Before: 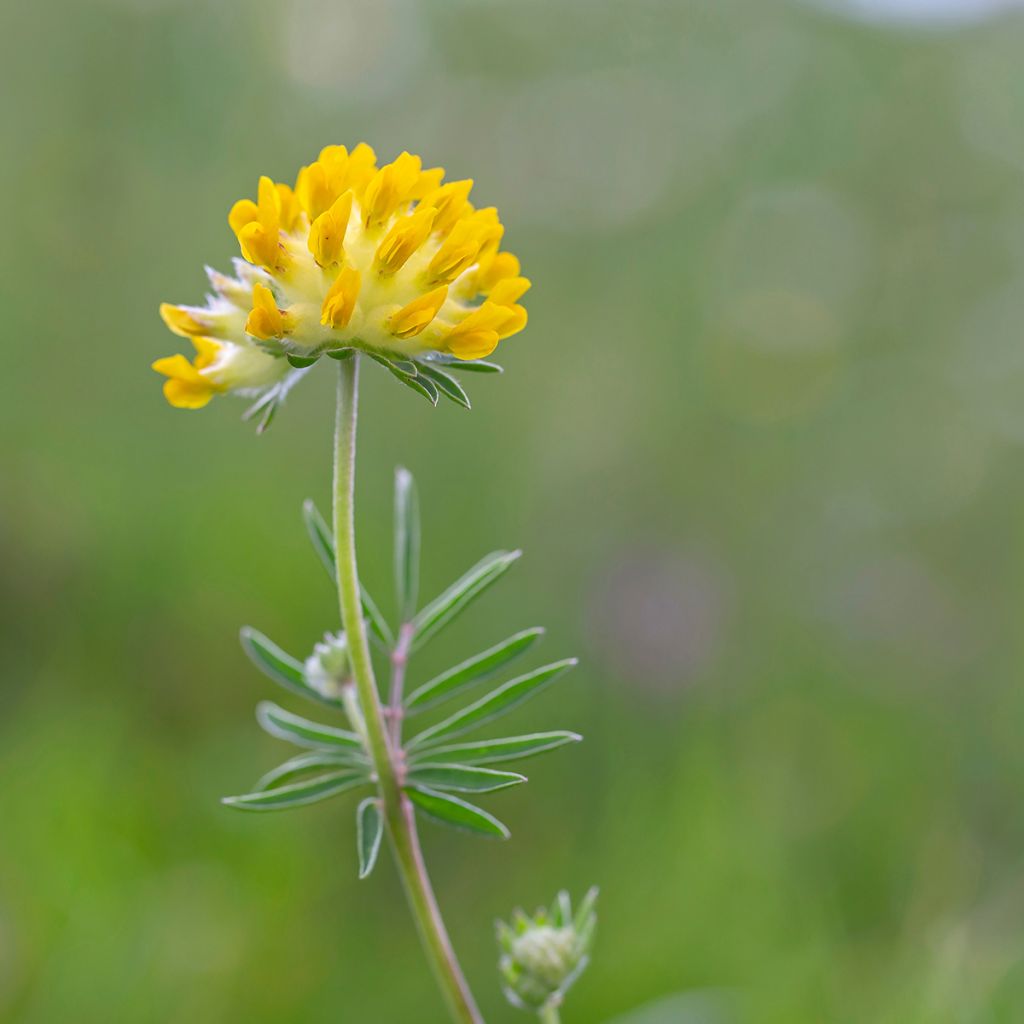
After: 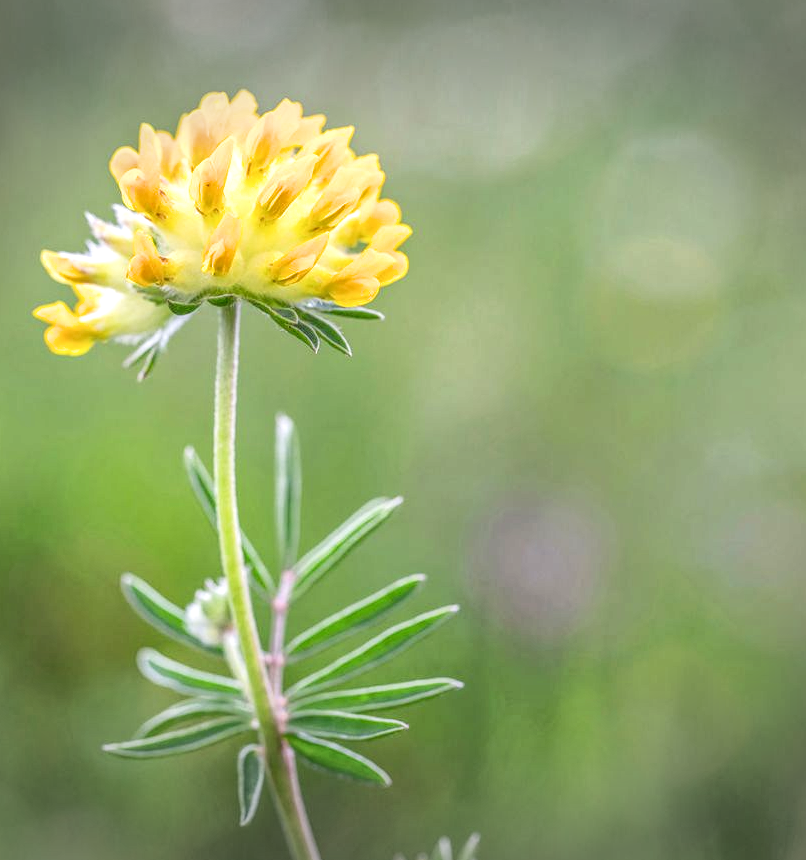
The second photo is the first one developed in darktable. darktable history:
exposure: black level correction 0, exposure 0.692 EV, compensate exposure bias true, compensate highlight preservation false
filmic rgb: black relative exposure -5.07 EV, white relative exposure 3.54 EV, hardness 3.19, contrast 1.2, highlights saturation mix -48.59%
tone equalizer: on, module defaults
local contrast: highlights 1%, shadows 7%, detail 199%, midtone range 0.247
crop: left 11.684%, top 5.23%, right 9.569%, bottom 10.702%
vignetting: fall-off start 99.61%, width/height ratio 1.308, unbound false
